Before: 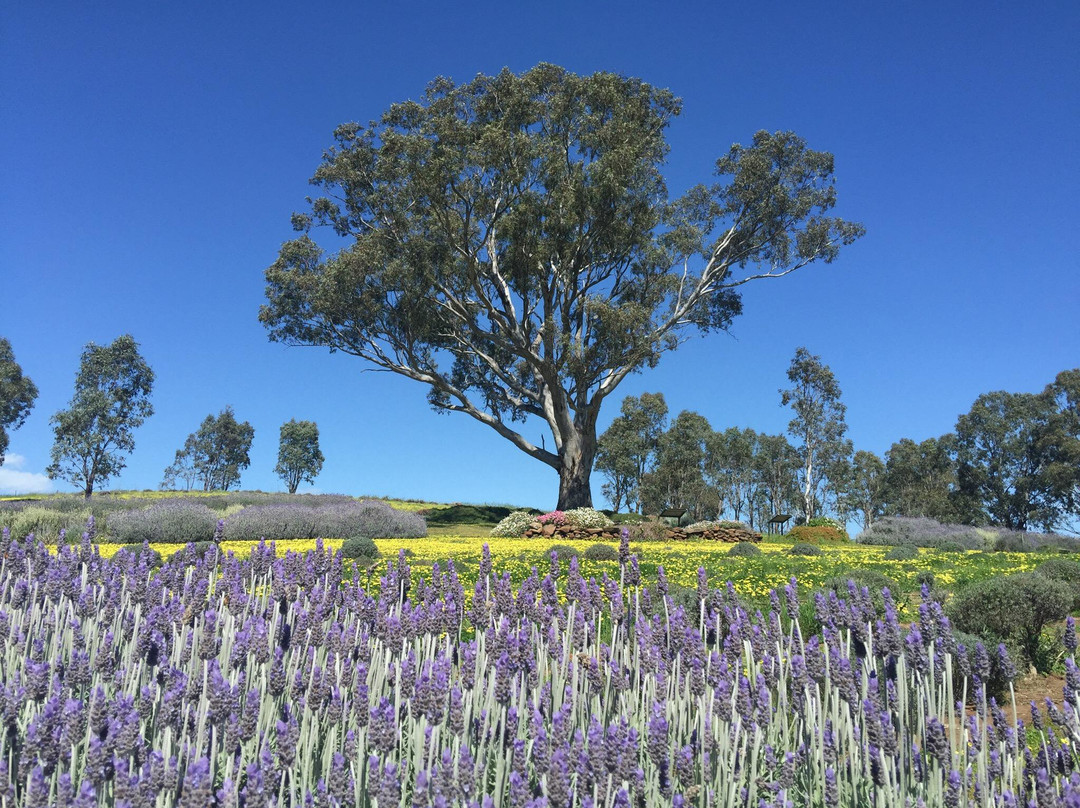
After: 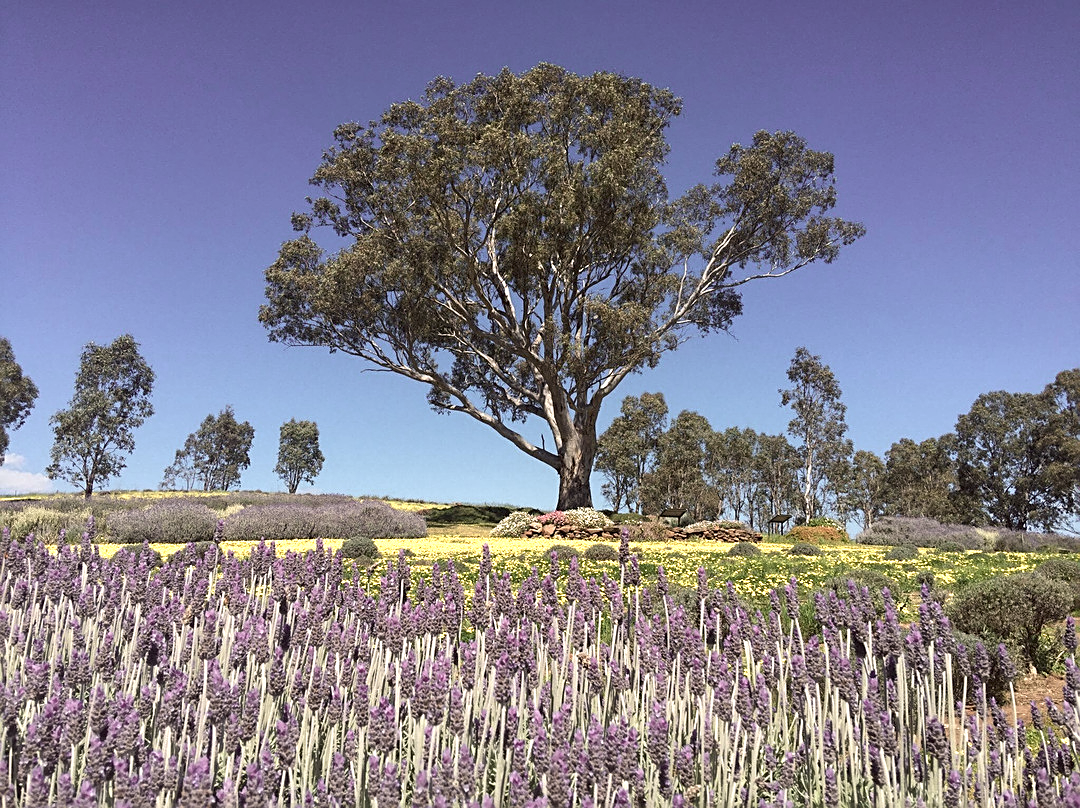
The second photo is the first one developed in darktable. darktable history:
local contrast: highlights 100%, shadows 100%, detail 120%, midtone range 0.2
color zones: curves: ch0 [(0.018, 0.548) (0.224, 0.64) (0.425, 0.447) (0.675, 0.575) (0.732, 0.579)]; ch1 [(0.066, 0.487) (0.25, 0.5) (0.404, 0.43) (0.75, 0.421) (0.956, 0.421)]; ch2 [(0.044, 0.561) (0.215, 0.465) (0.399, 0.544) (0.465, 0.548) (0.614, 0.447) (0.724, 0.43) (0.882, 0.623) (0.956, 0.632)]
sharpen: on, module defaults
color correction: highlights a* 6.27, highlights b* 8.19, shadows a* 5.94, shadows b* 7.23, saturation 0.9
